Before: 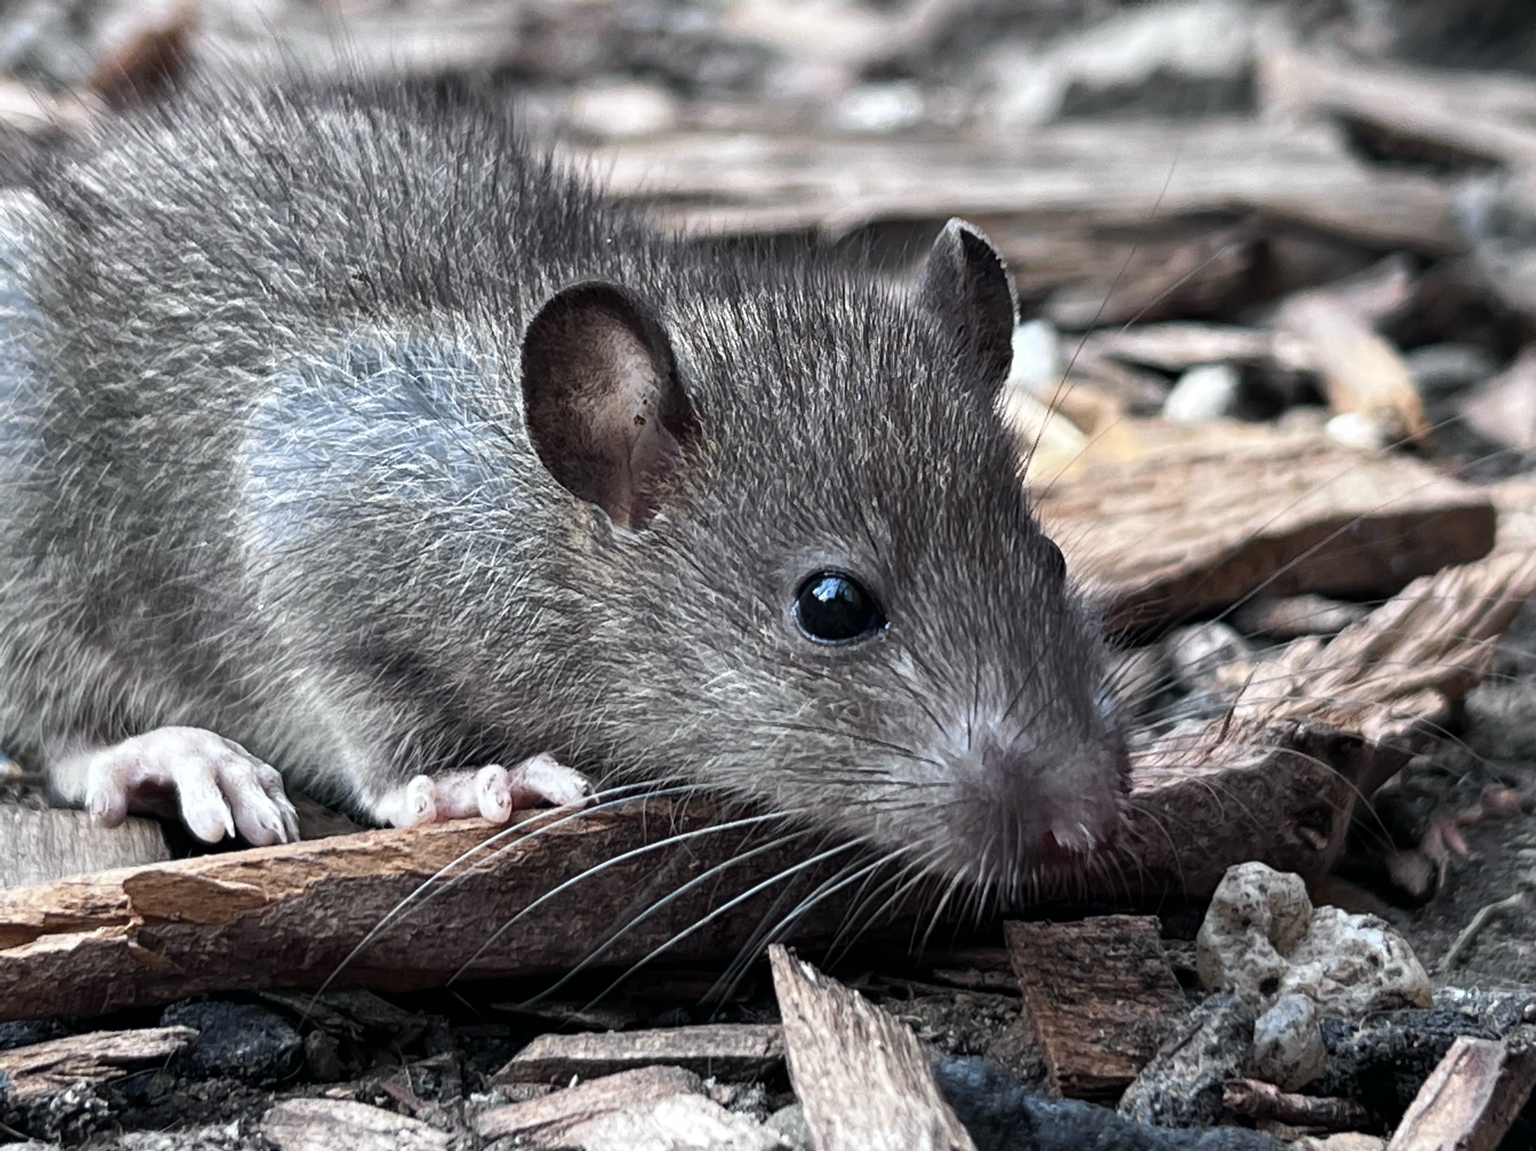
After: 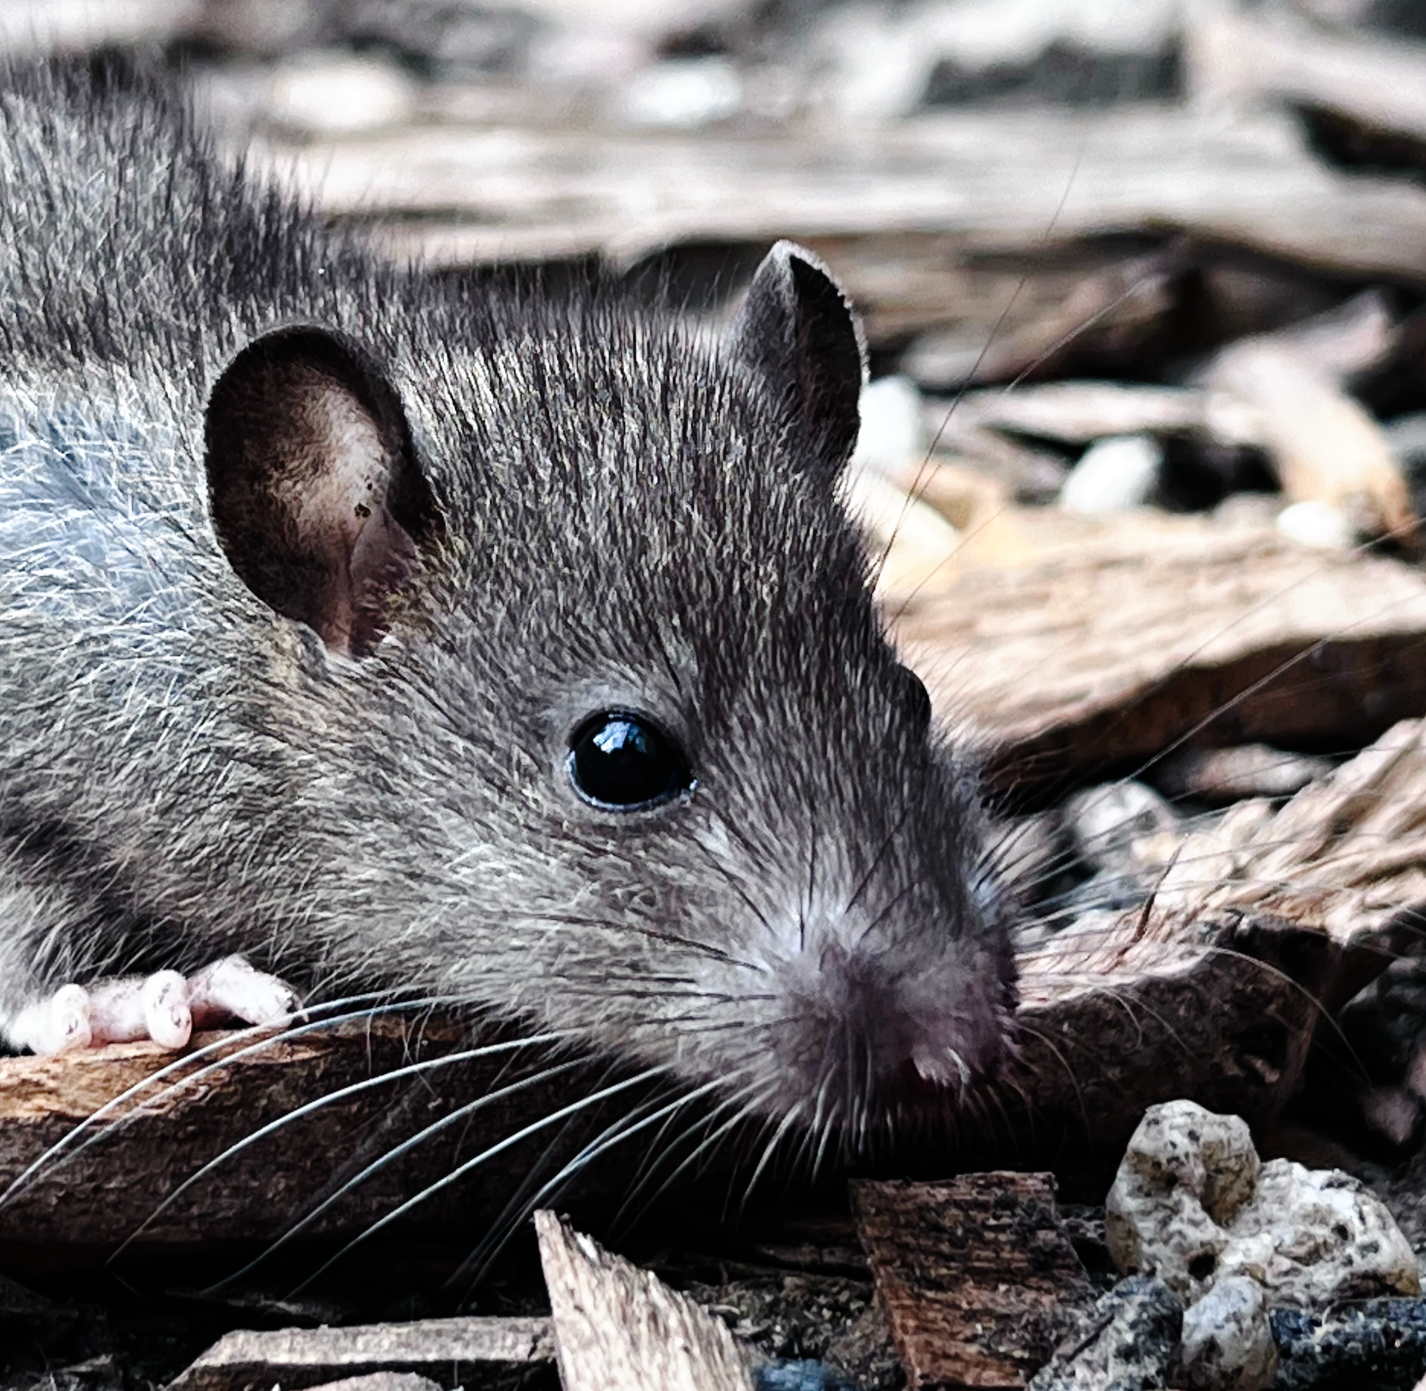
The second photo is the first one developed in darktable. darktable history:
tone curve: curves: ch0 [(0, 0) (0.003, 0.003) (0.011, 0.005) (0.025, 0.008) (0.044, 0.012) (0.069, 0.02) (0.1, 0.031) (0.136, 0.047) (0.177, 0.088) (0.224, 0.141) (0.277, 0.222) (0.335, 0.32) (0.399, 0.425) (0.468, 0.524) (0.543, 0.623) (0.623, 0.716) (0.709, 0.796) (0.801, 0.88) (0.898, 0.959) (1, 1)], preserve colors none
crop and rotate: left 23.988%, top 3.268%, right 6.387%, bottom 6.111%
